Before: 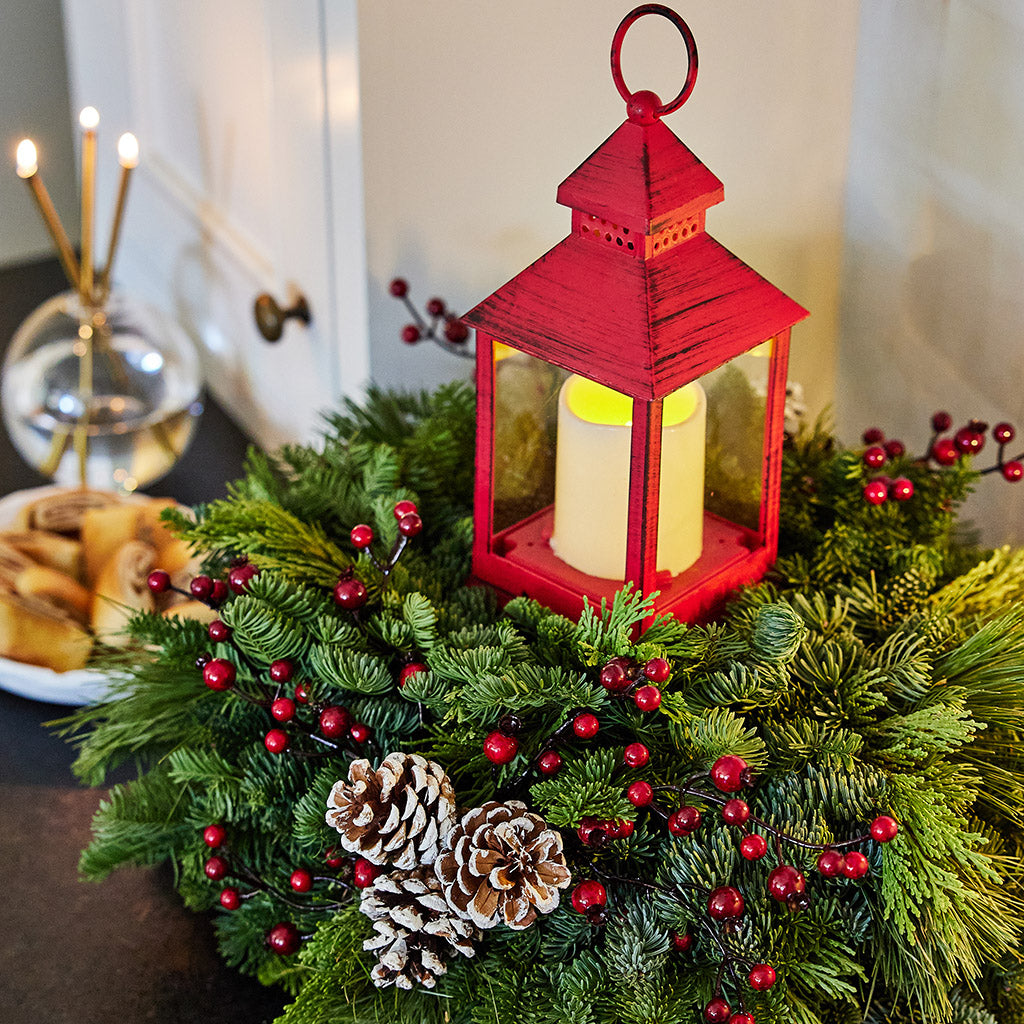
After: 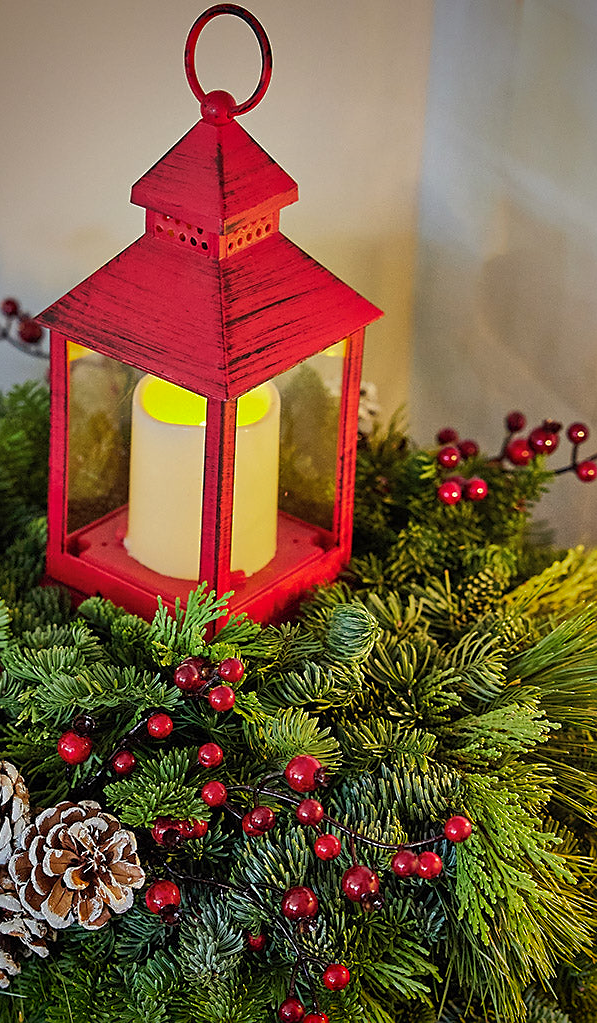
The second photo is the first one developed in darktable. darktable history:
base curve: curves: ch0 [(0, 0) (0.303, 0.277) (1, 1)], preserve colors none
crop: left 41.625%
shadows and highlights: shadows 39.65, highlights -59.91
sharpen: radius 1.525, amount 0.371, threshold 1.309
vignetting: saturation 0.377
